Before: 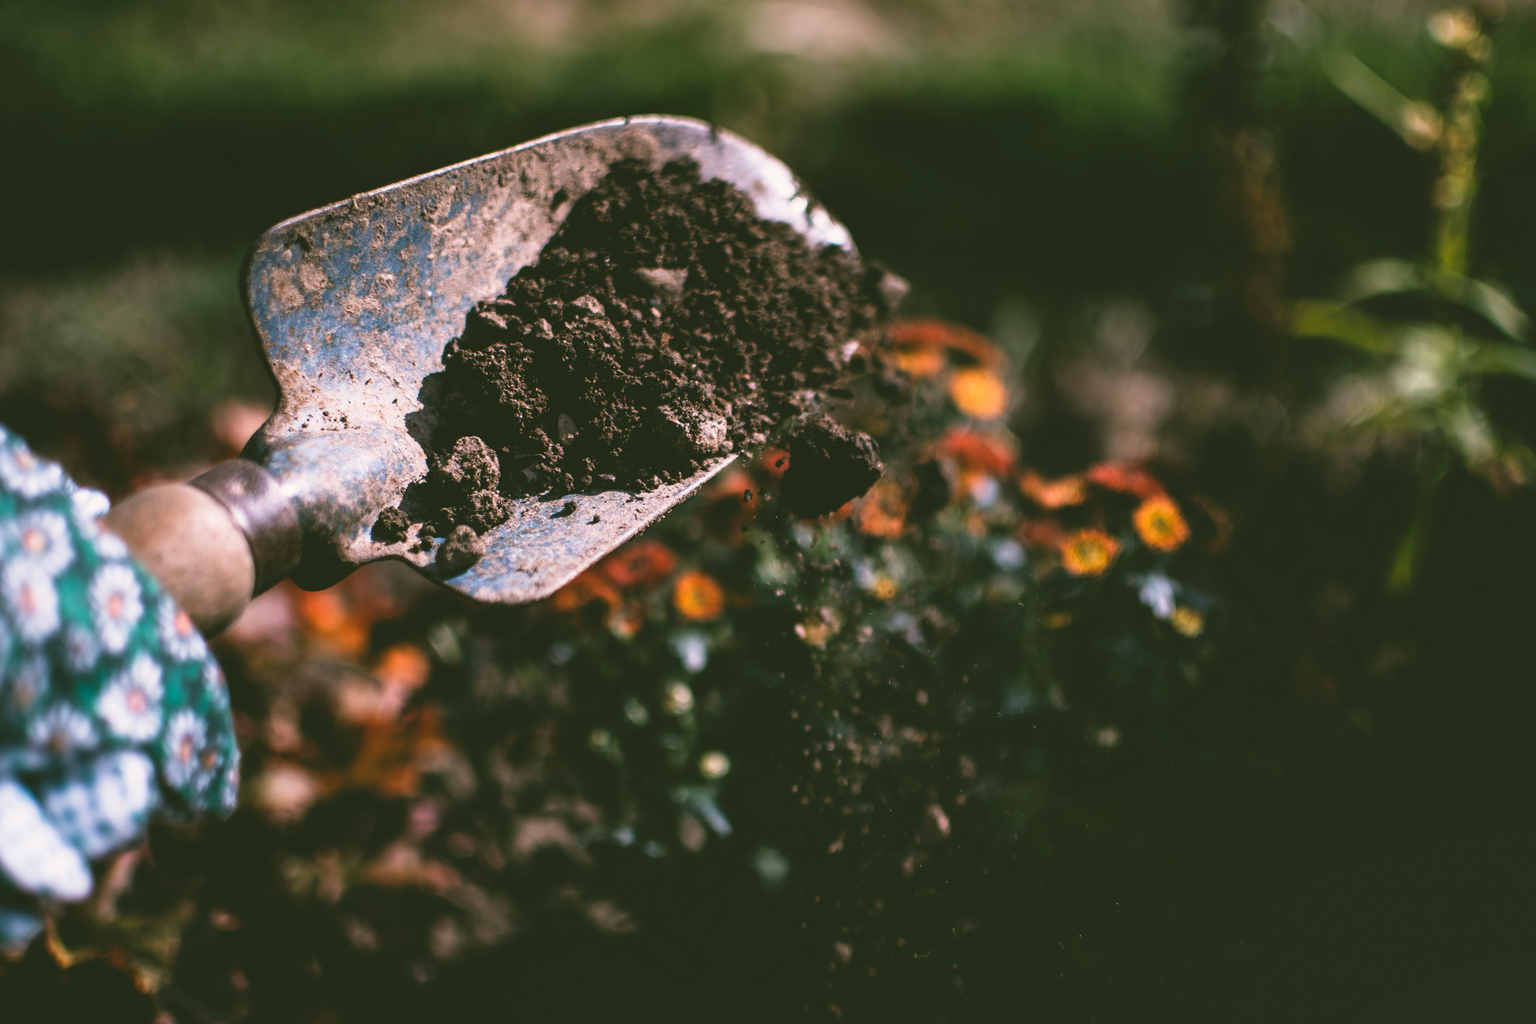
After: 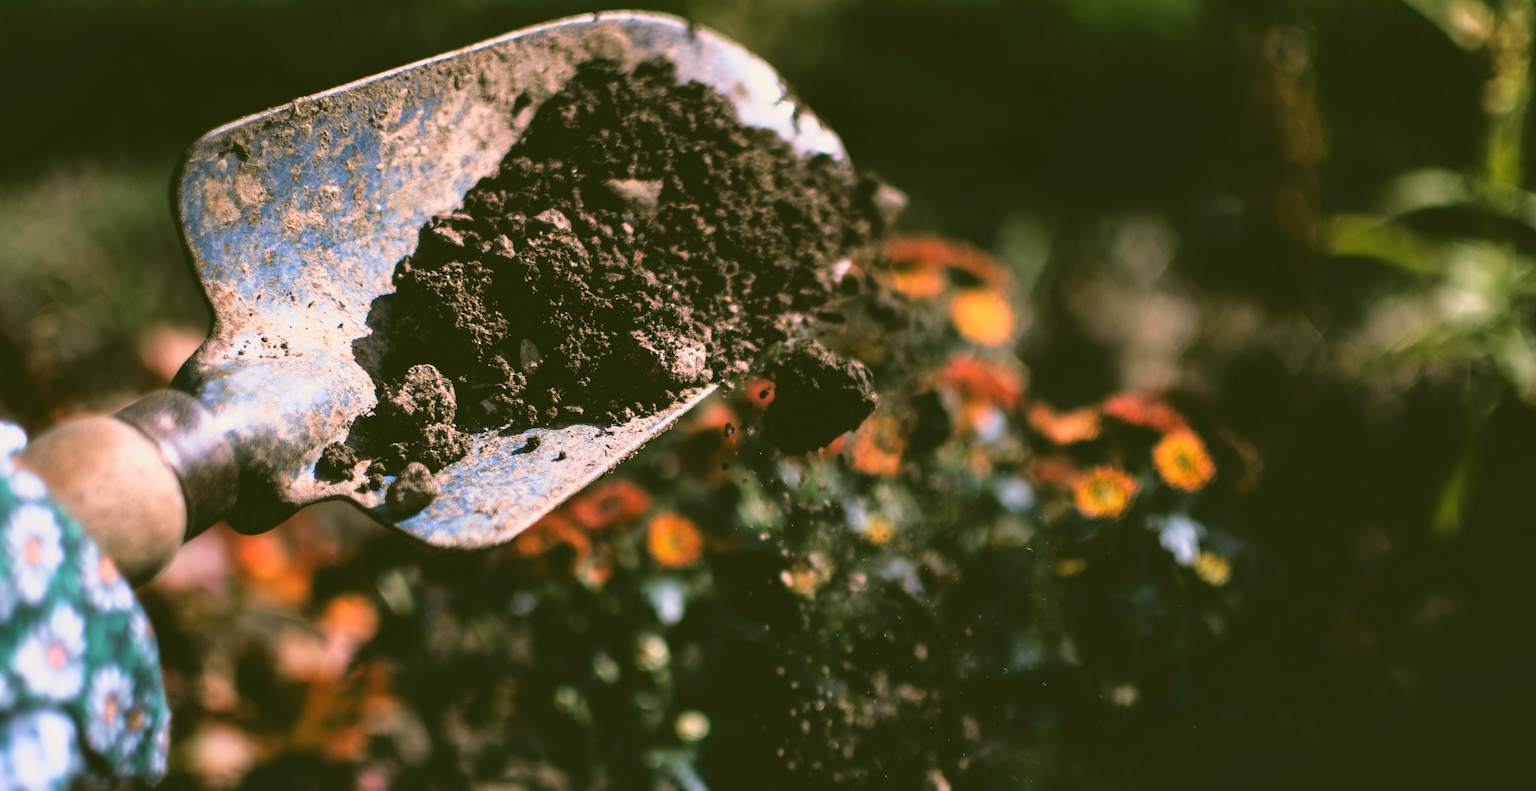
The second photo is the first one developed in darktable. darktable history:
tone curve: curves: ch0 [(0, 0.021) (0.049, 0.044) (0.152, 0.14) (0.328, 0.377) (0.473, 0.543) (0.641, 0.705) (0.85, 0.894) (1, 0.969)]; ch1 [(0, 0) (0.302, 0.331) (0.433, 0.432) (0.472, 0.47) (0.502, 0.503) (0.527, 0.516) (0.564, 0.573) (0.614, 0.626) (0.677, 0.701) (0.859, 0.885) (1, 1)]; ch2 [(0, 0) (0.33, 0.301) (0.447, 0.44) (0.487, 0.496) (0.502, 0.516) (0.535, 0.563) (0.565, 0.597) (0.608, 0.641) (1, 1)], color space Lab, independent channels, preserve colors none
crop: left 5.596%, top 10.314%, right 3.534%, bottom 19.395%
